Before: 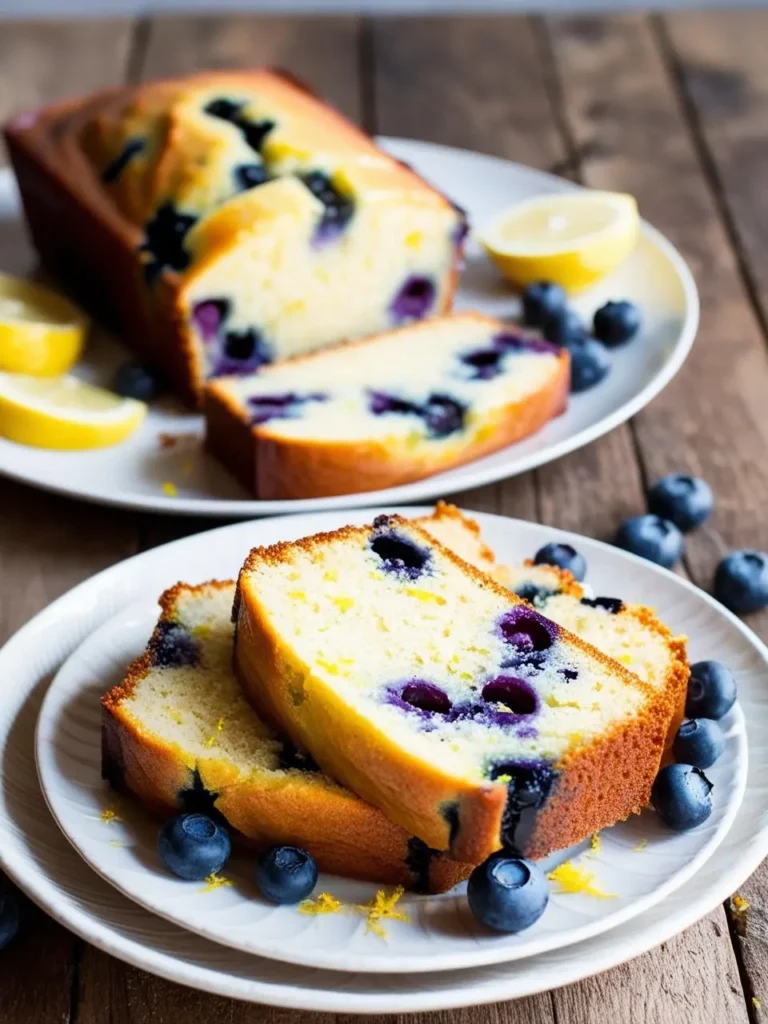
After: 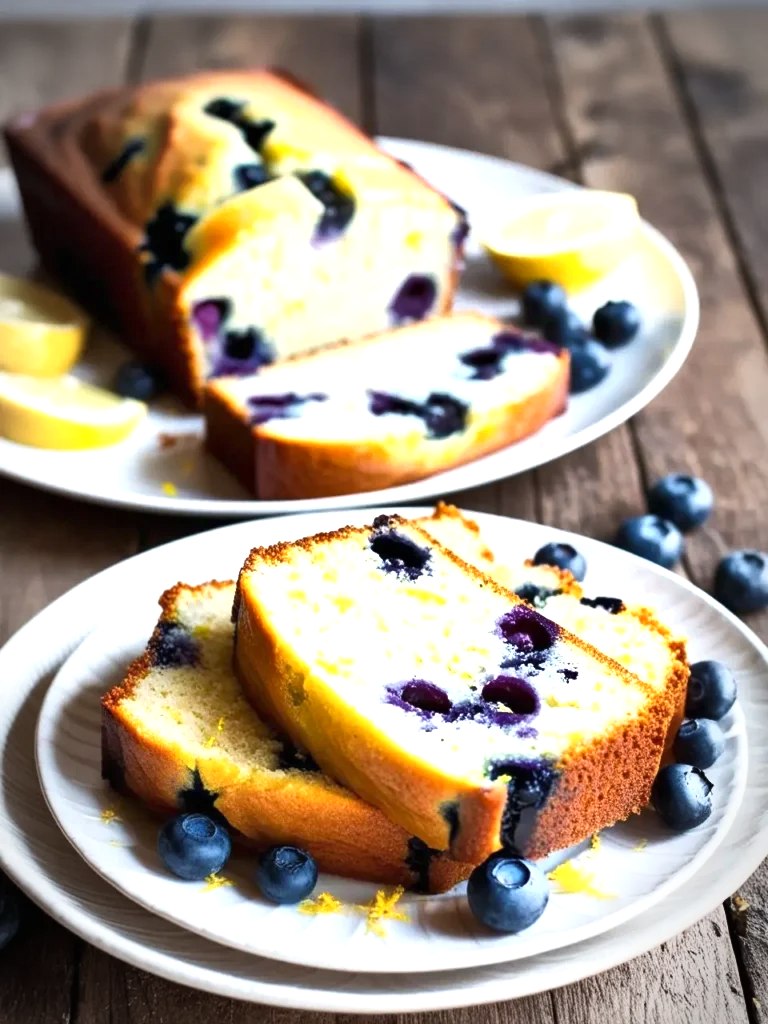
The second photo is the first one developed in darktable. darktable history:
exposure: black level correction 0, exposure 0.698 EV, compensate highlight preservation false
shadows and highlights: white point adjustment 0.997, shadows color adjustment 99.16%, highlights color adjustment 0.064%, soften with gaussian
tone equalizer: on, module defaults
vignetting: automatic ratio true
